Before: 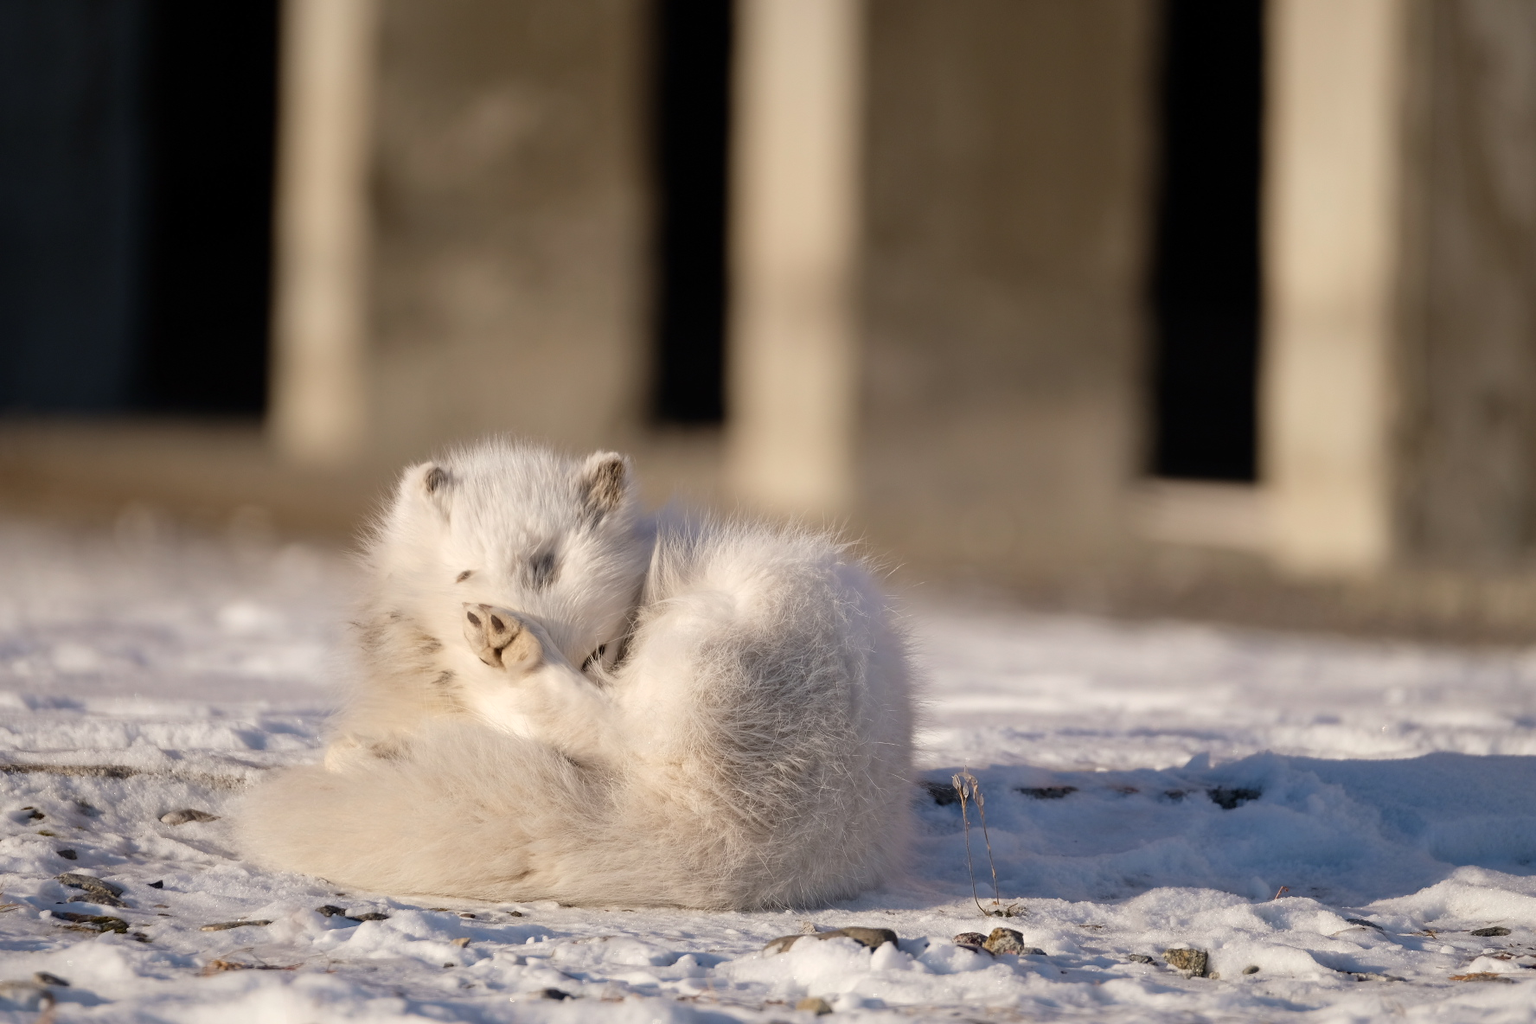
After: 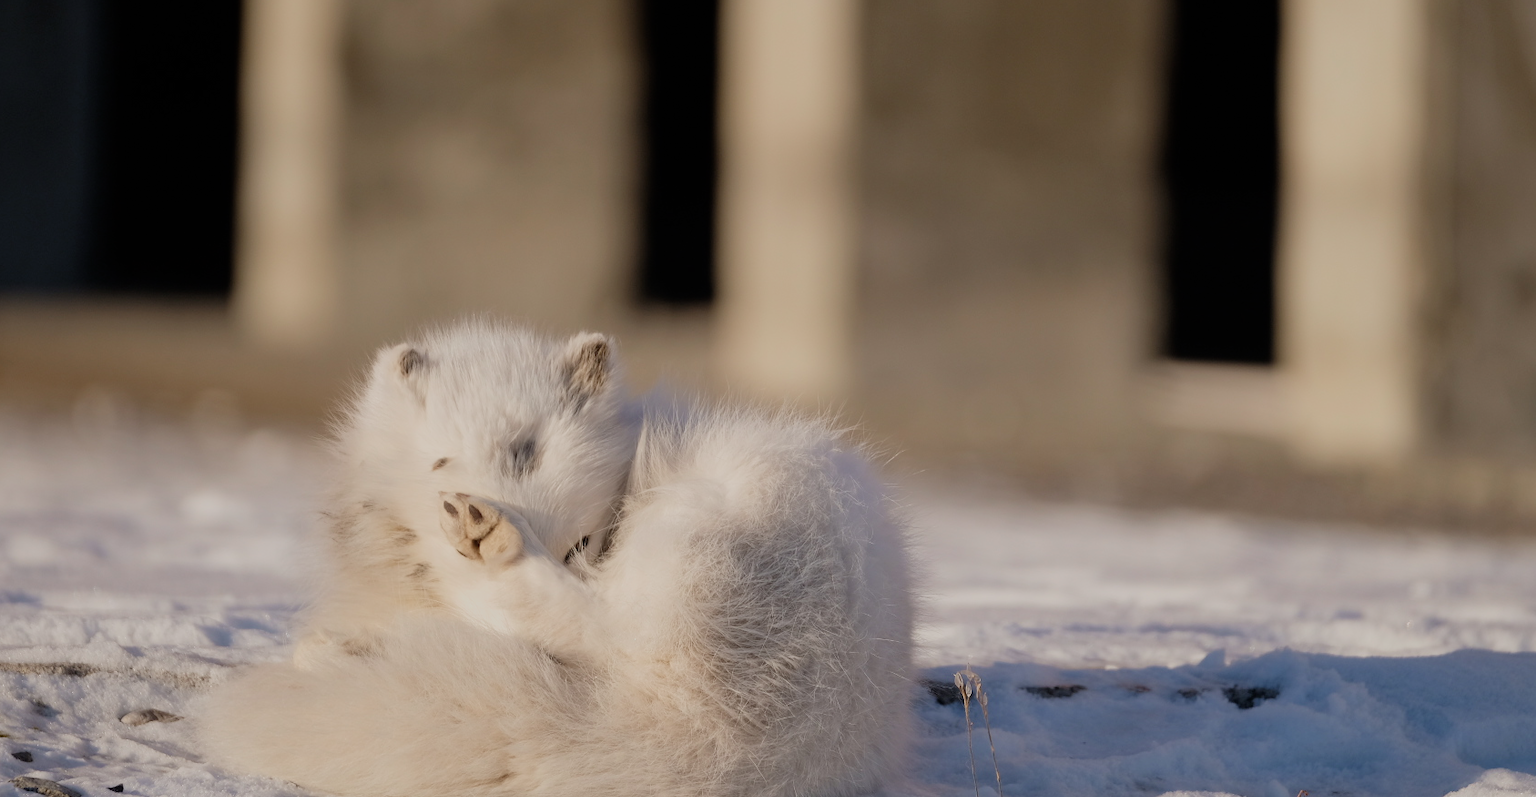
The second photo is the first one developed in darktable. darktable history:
crop and rotate: left 2.991%, top 13.302%, right 1.981%, bottom 12.636%
filmic rgb: black relative exposure -13 EV, threshold 3 EV, target white luminance 85%, hardness 6.3, latitude 42.11%, contrast 0.858, shadows ↔ highlights balance 8.63%, color science v4 (2020), enable highlight reconstruction true
